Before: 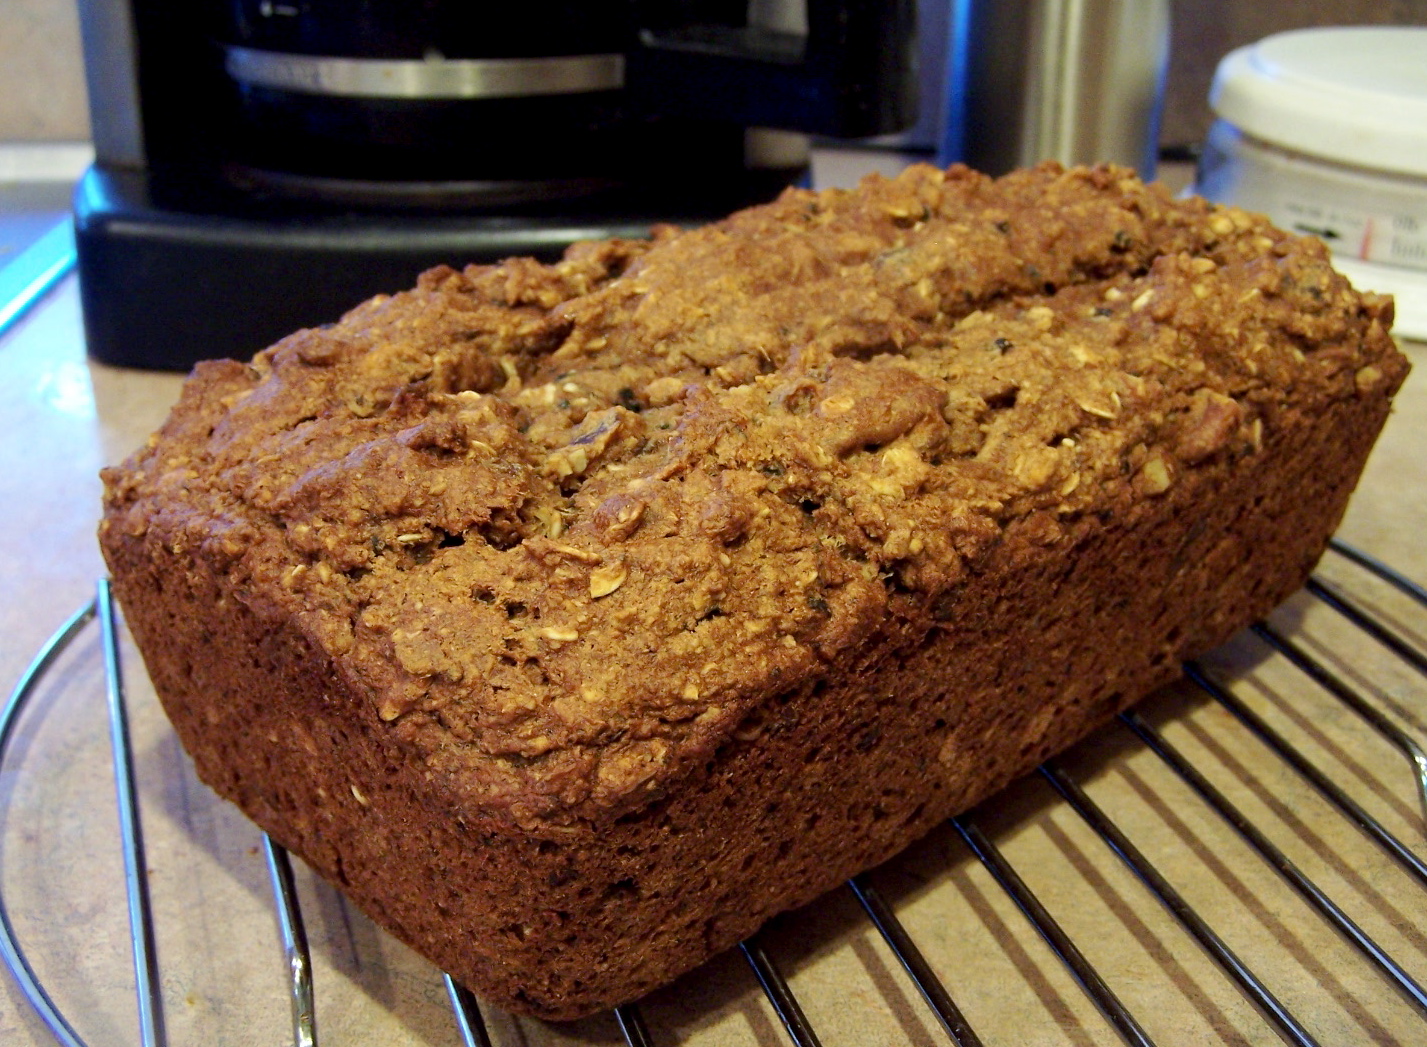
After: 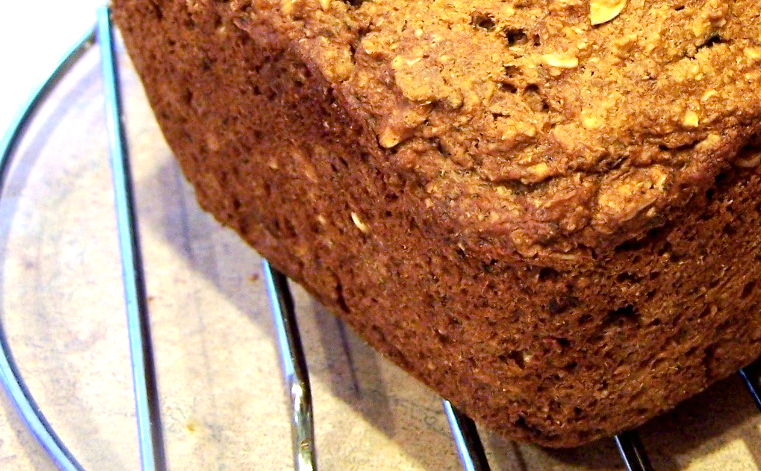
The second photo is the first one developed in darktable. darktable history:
crop and rotate: top 54.778%, right 46.61%, bottom 0.159%
exposure: black level correction 0, exposure 0.9 EV, compensate exposure bias true, compensate highlight preservation false
